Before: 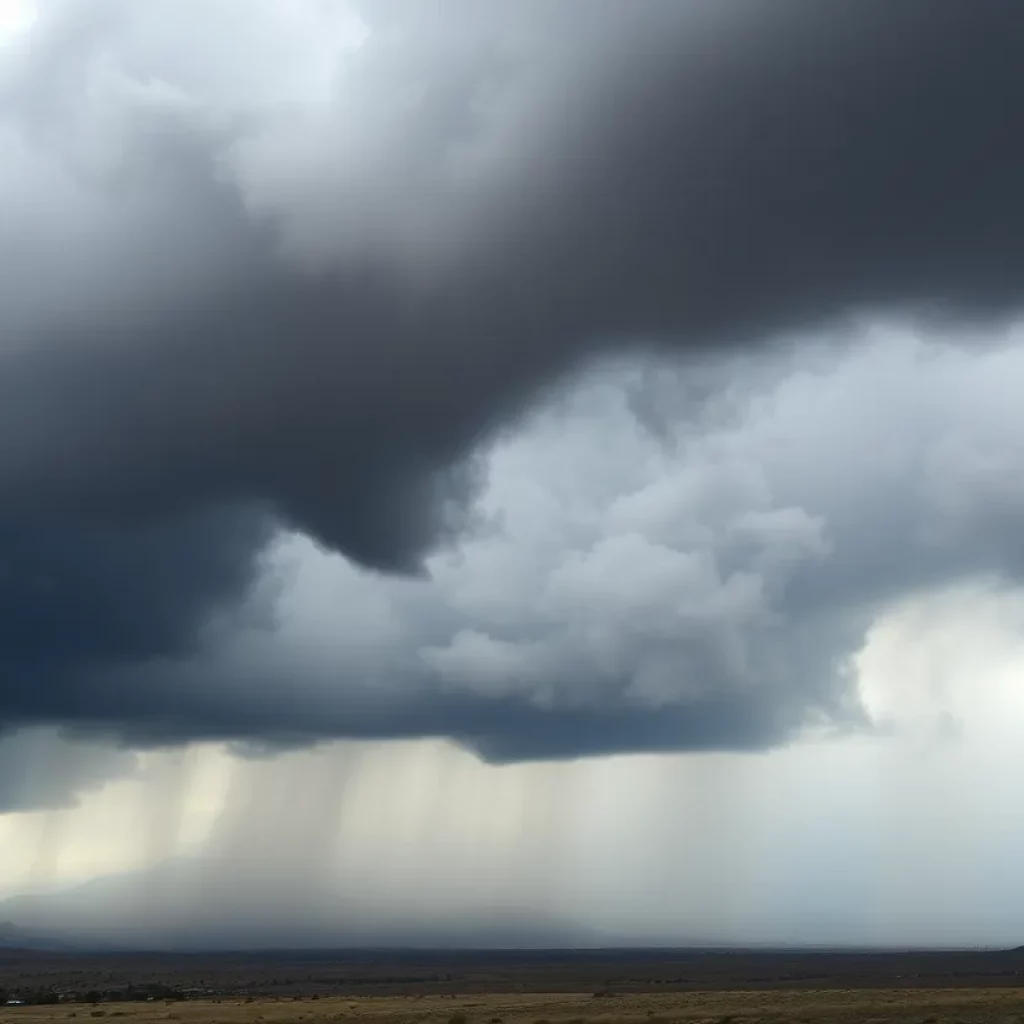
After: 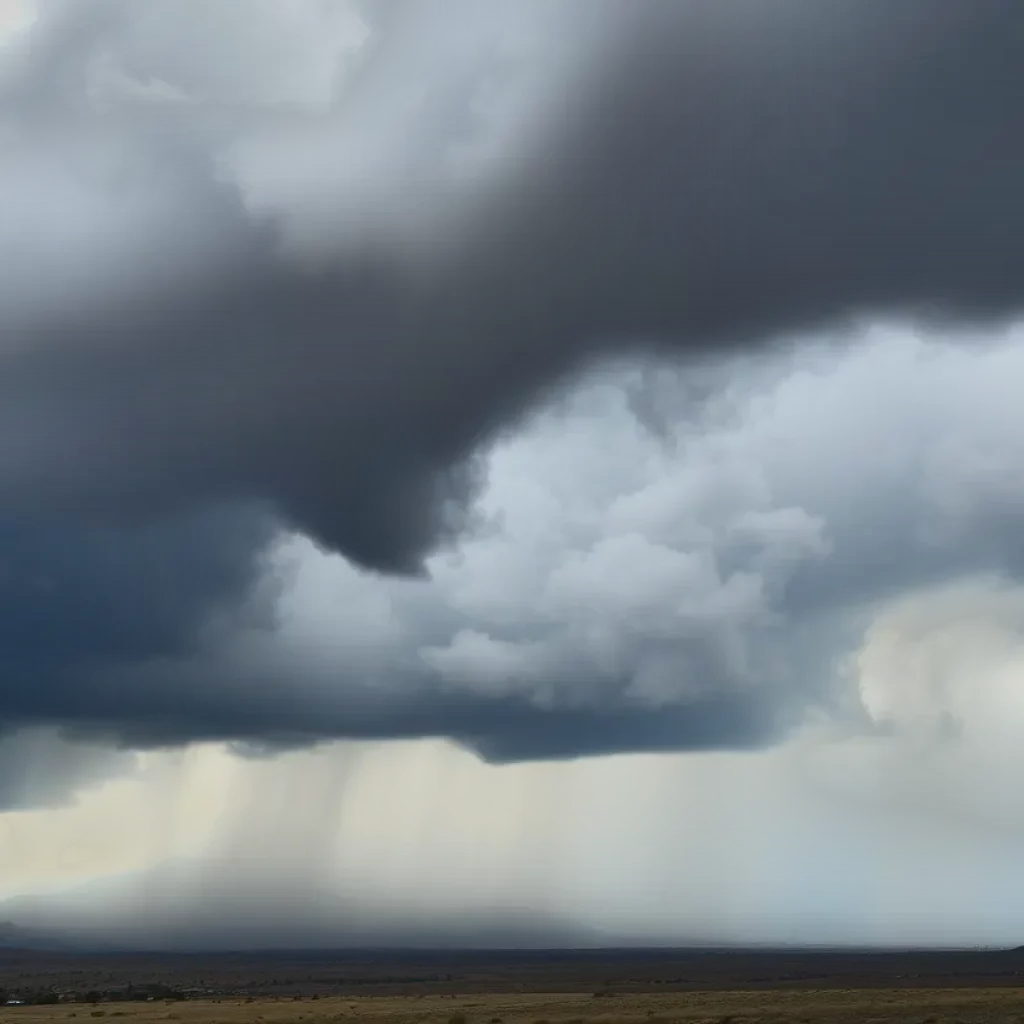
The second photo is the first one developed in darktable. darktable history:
tone equalizer: -7 EV -0.63 EV, -6 EV 1 EV, -5 EV -0.45 EV, -4 EV 0.43 EV, -3 EV 0.41 EV, -2 EV 0.15 EV, -1 EV -0.15 EV, +0 EV -0.39 EV, smoothing diameter 25%, edges refinement/feathering 10, preserve details guided filter
shadows and highlights: shadows 12, white point adjustment 1.2, soften with gaussian
